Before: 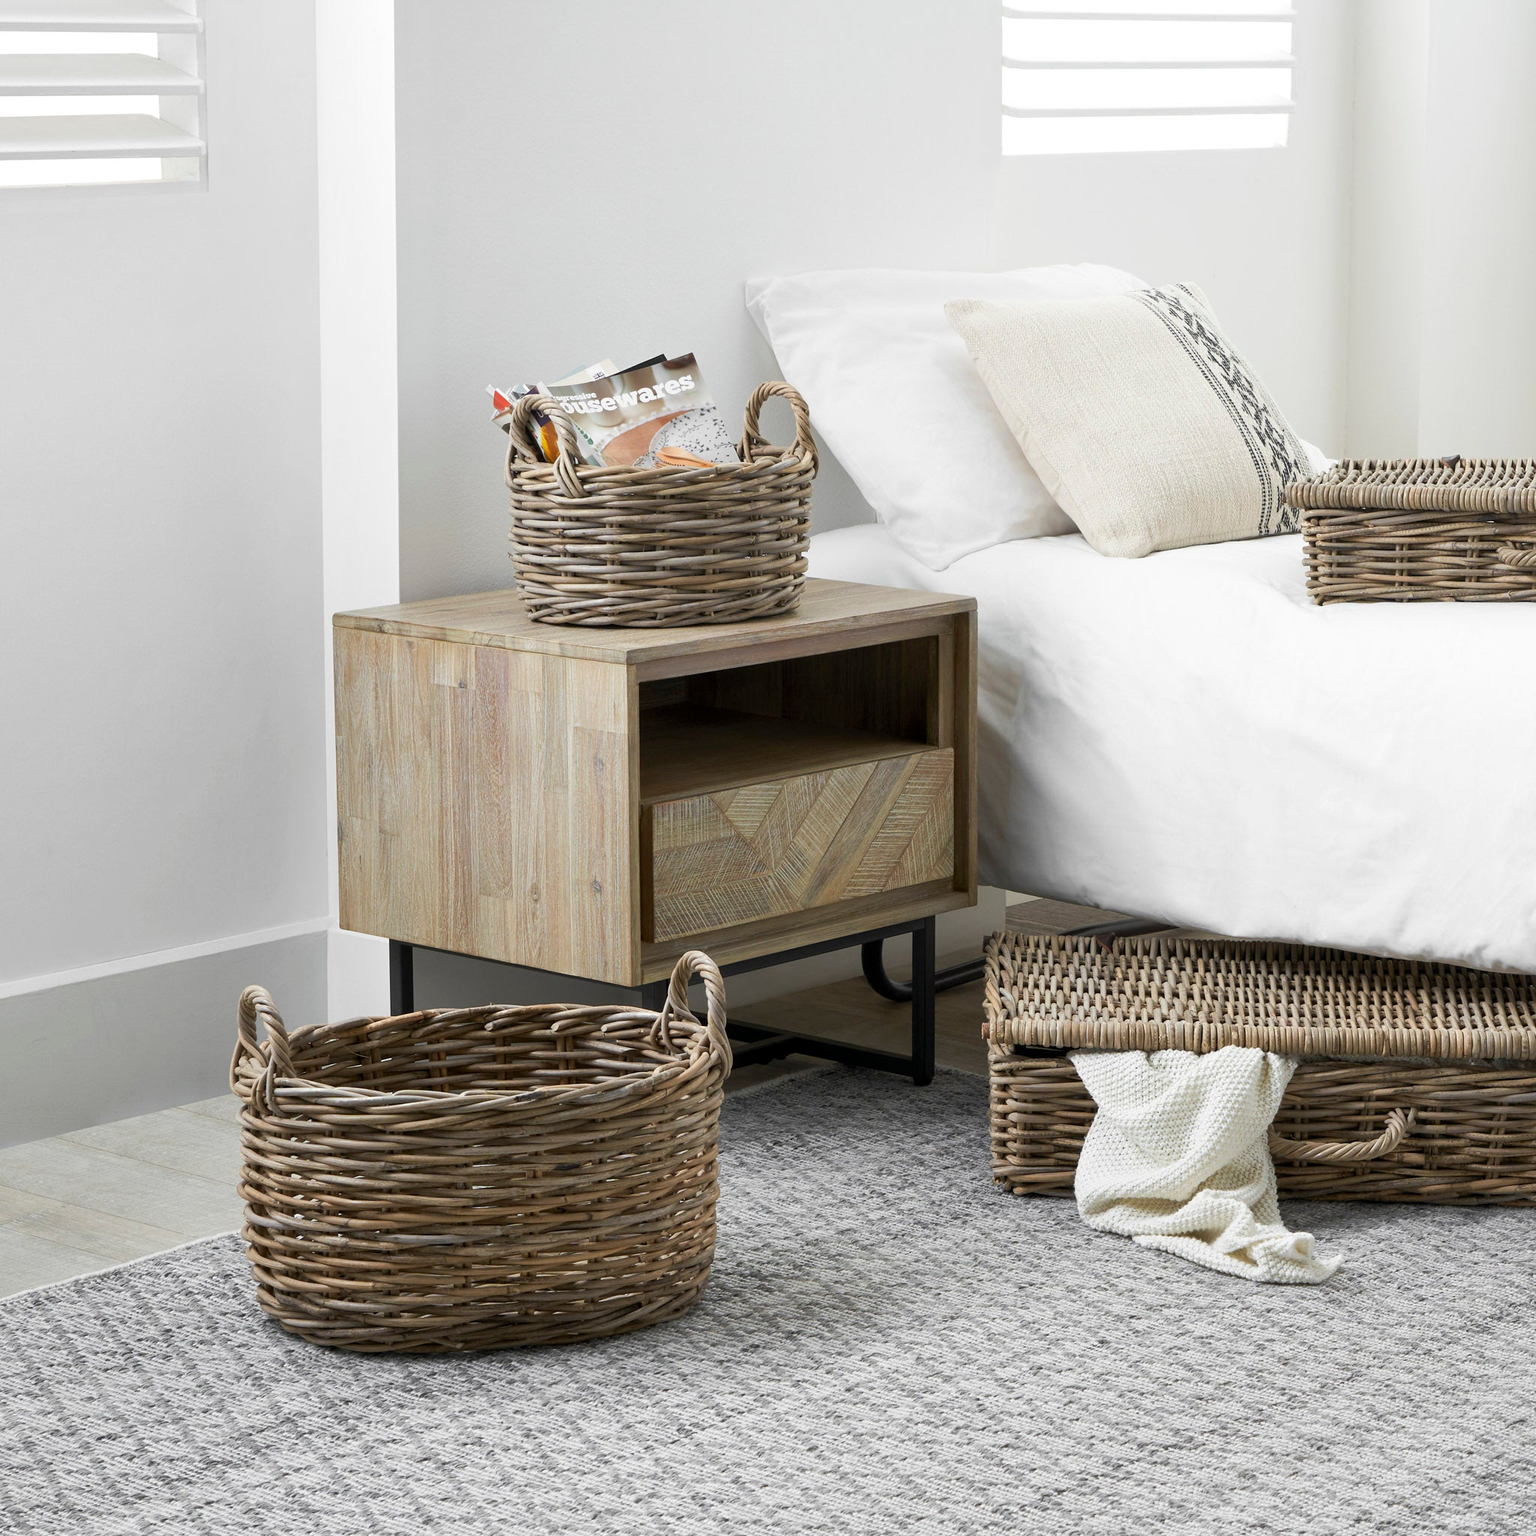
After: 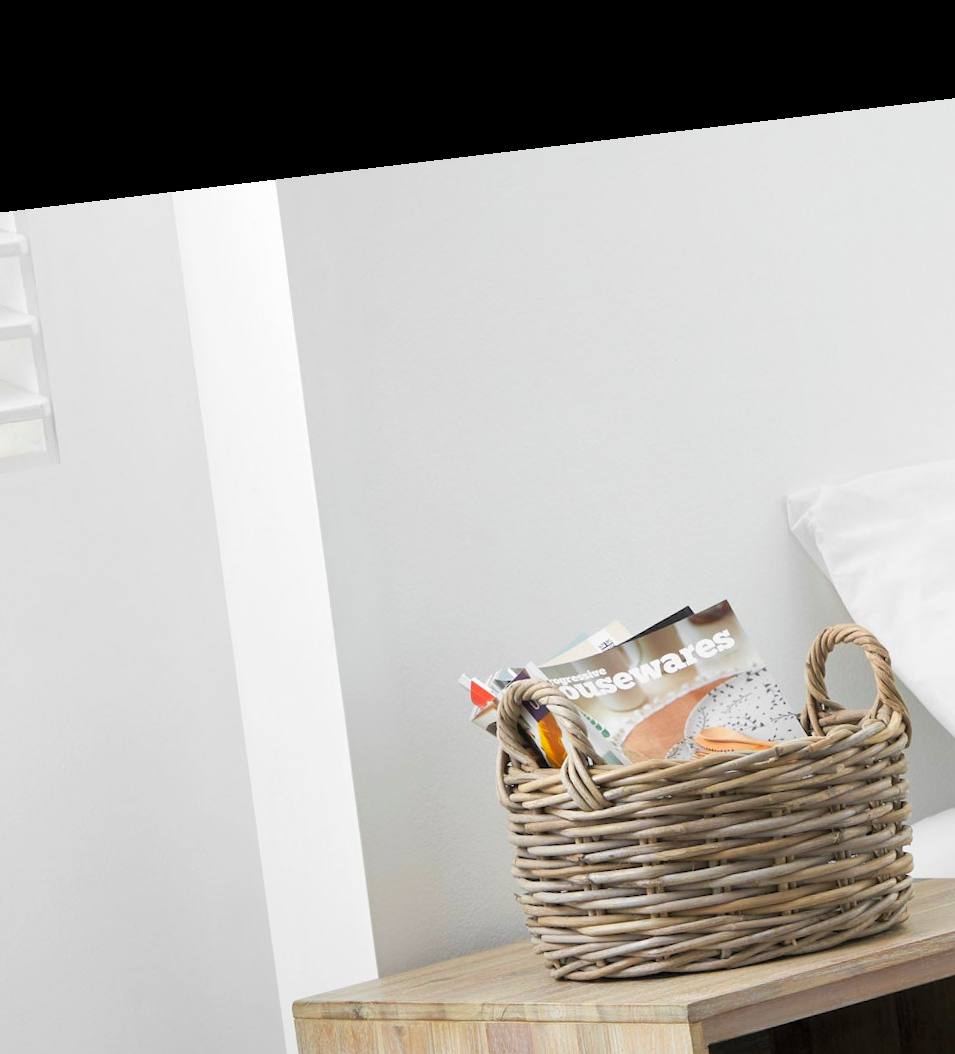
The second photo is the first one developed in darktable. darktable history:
rotate and perspective: rotation -6.83°, automatic cropping off
crop and rotate: left 10.817%, top 0.062%, right 47.194%, bottom 53.626%
contrast brightness saturation: brightness 0.09, saturation 0.19
